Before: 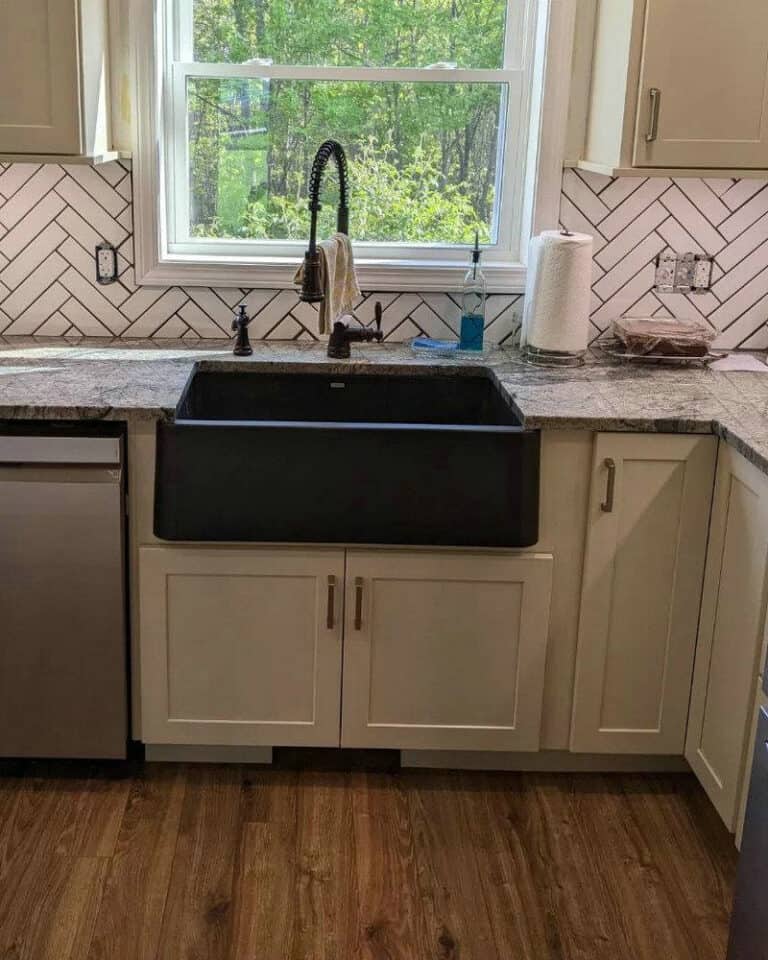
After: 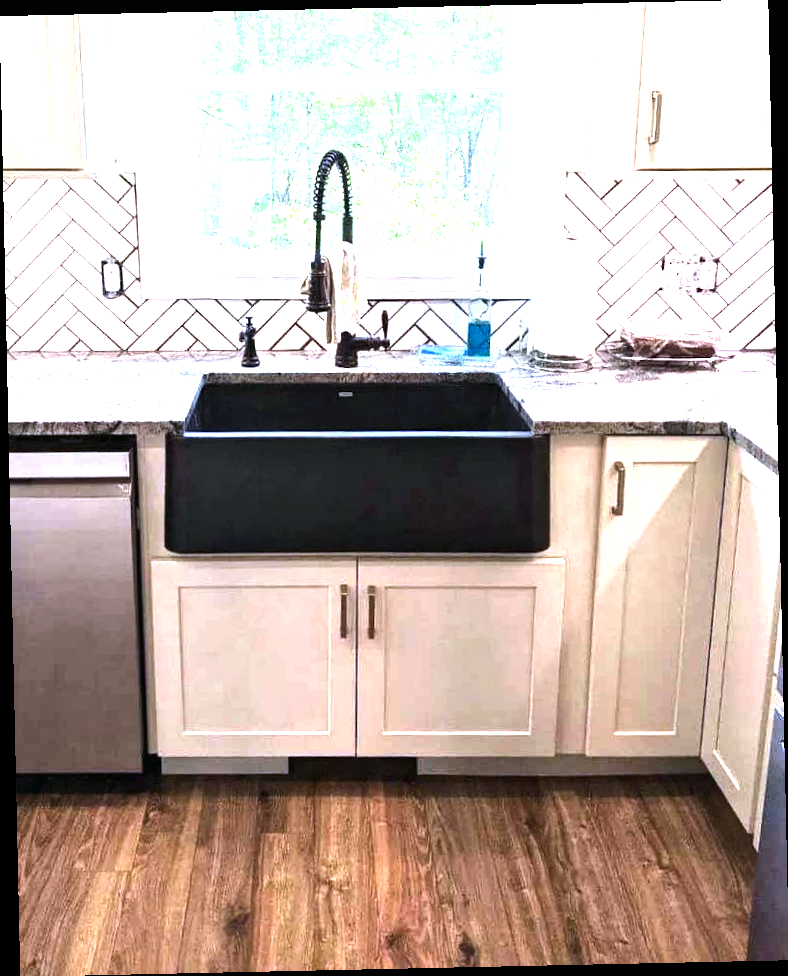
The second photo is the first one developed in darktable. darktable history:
color calibration: illuminant as shot in camera, x 0.377, y 0.392, temperature 4169.3 K, saturation algorithm version 1 (2020)
rotate and perspective: rotation -1.24°, automatic cropping off
tone equalizer: -8 EV -1.08 EV, -7 EV -1.01 EV, -6 EV -0.867 EV, -5 EV -0.578 EV, -3 EV 0.578 EV, -2 EV 0.867 EV, -1 EV 1.01 EV, +0 EV 1.08 EV, edges refinement/feathering 500, mask exposure compensation -1.57 EV, preserve details no
exposure: black level correction 0, exposure 1.675 EV, compensate exposure bias true, compensate highlight preservation false
shadows and highlights: shadows 25, highlights -25
